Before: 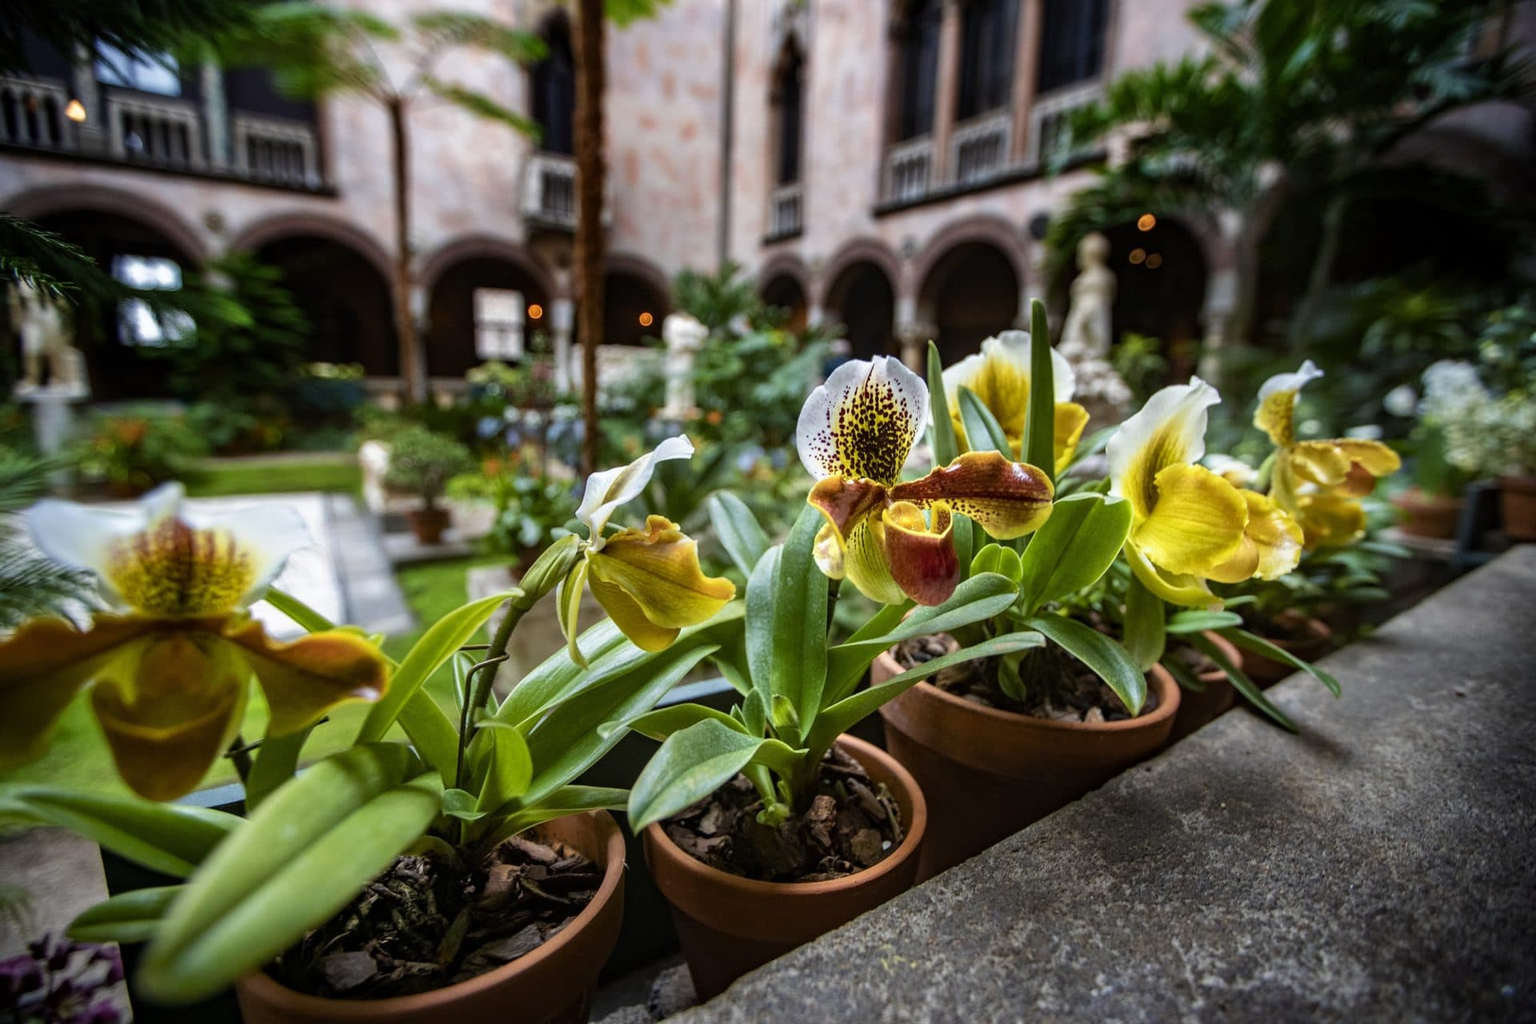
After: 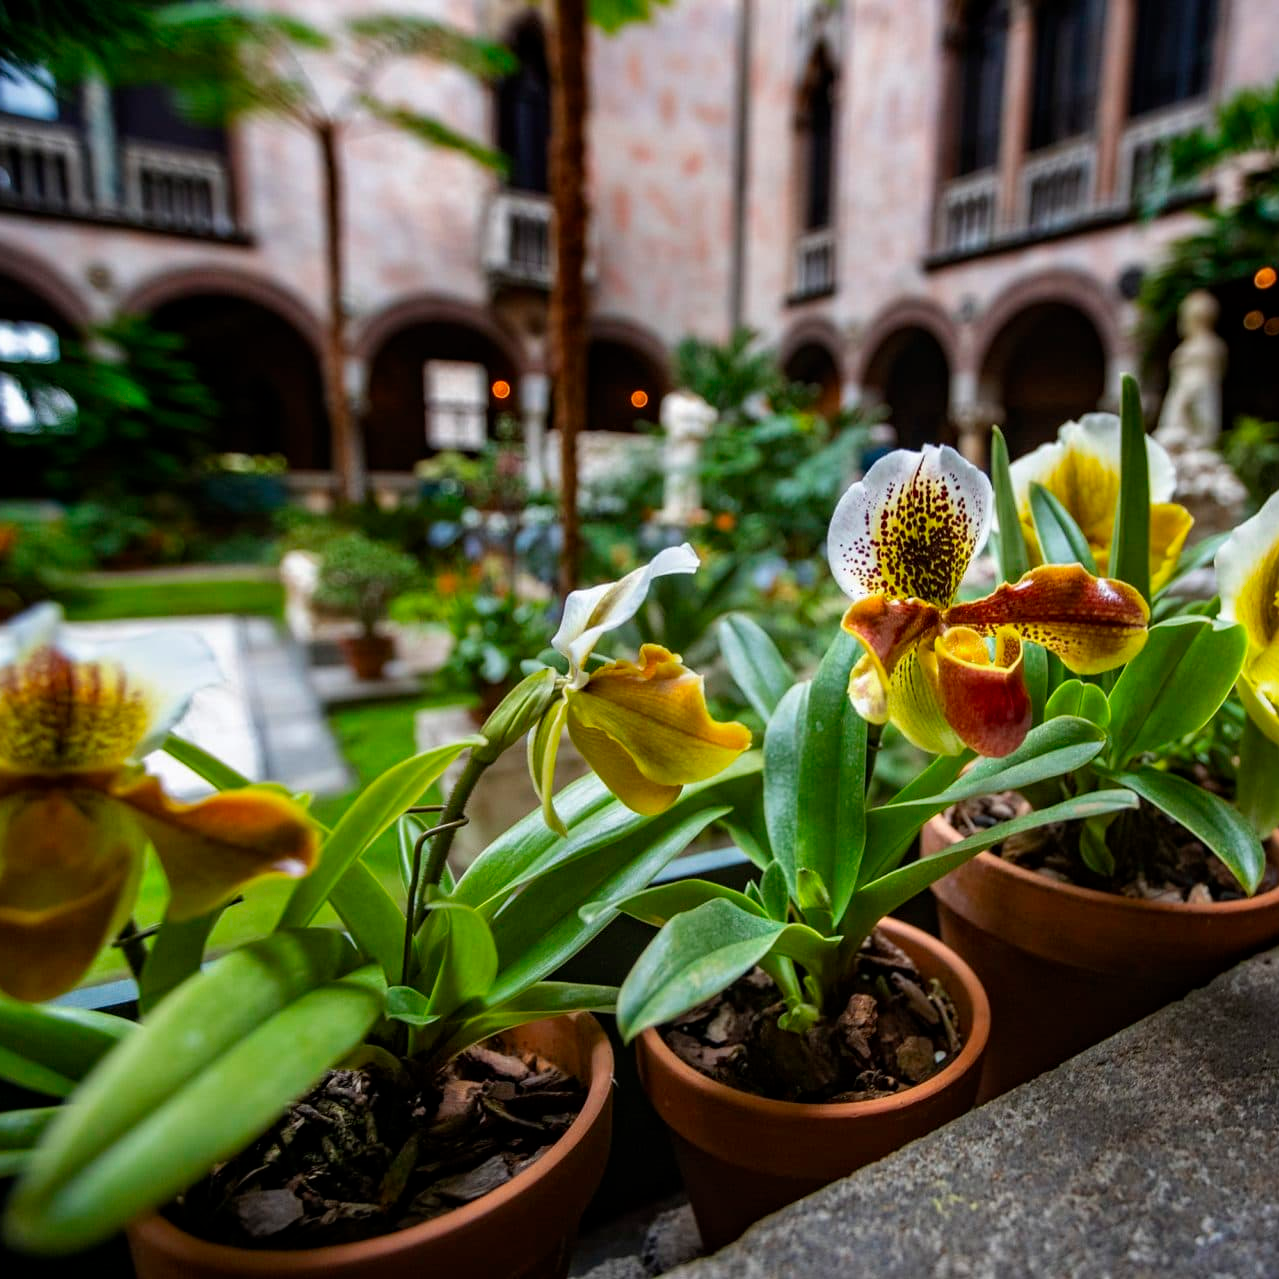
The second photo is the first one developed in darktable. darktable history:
crop and rotate: left 8.786%, right 24.548%
vibrance: vibrance 75%
